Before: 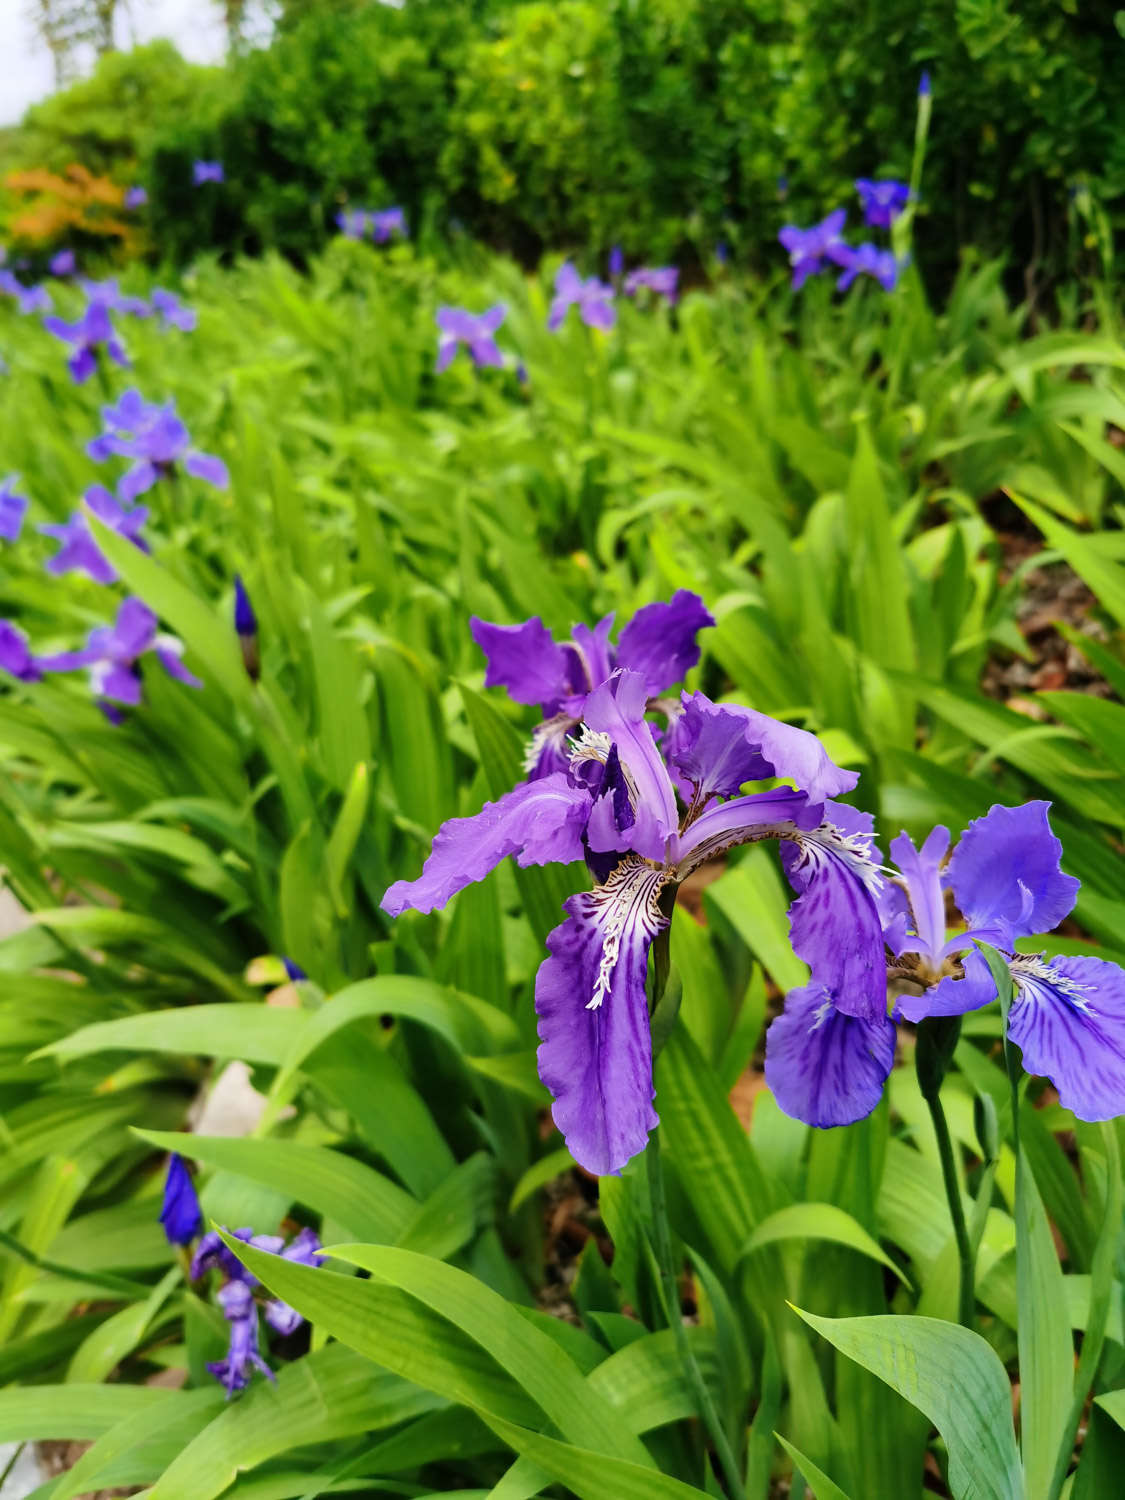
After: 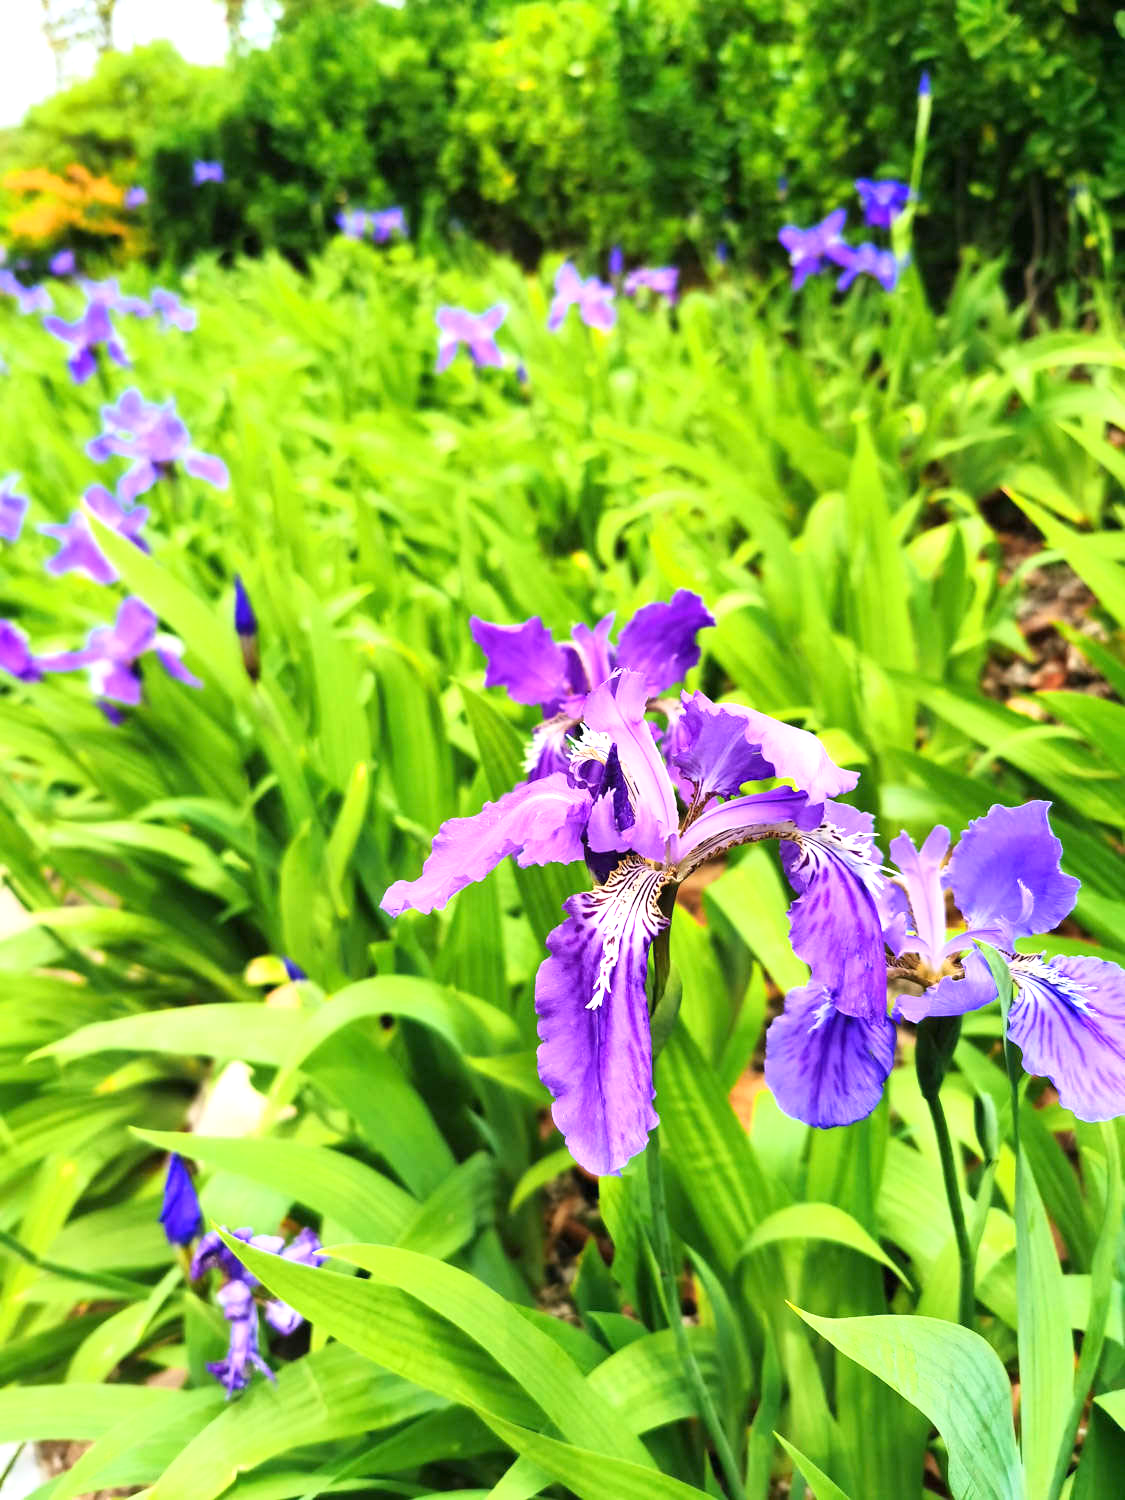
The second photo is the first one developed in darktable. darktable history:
base curve: curves: ch0 [(0, 0) (0.666, 0.806) (1, 1)]
exposure: black level correction 0, exposure 0.889 EV, compensate exposure bias true, compensate highlight preservation false
